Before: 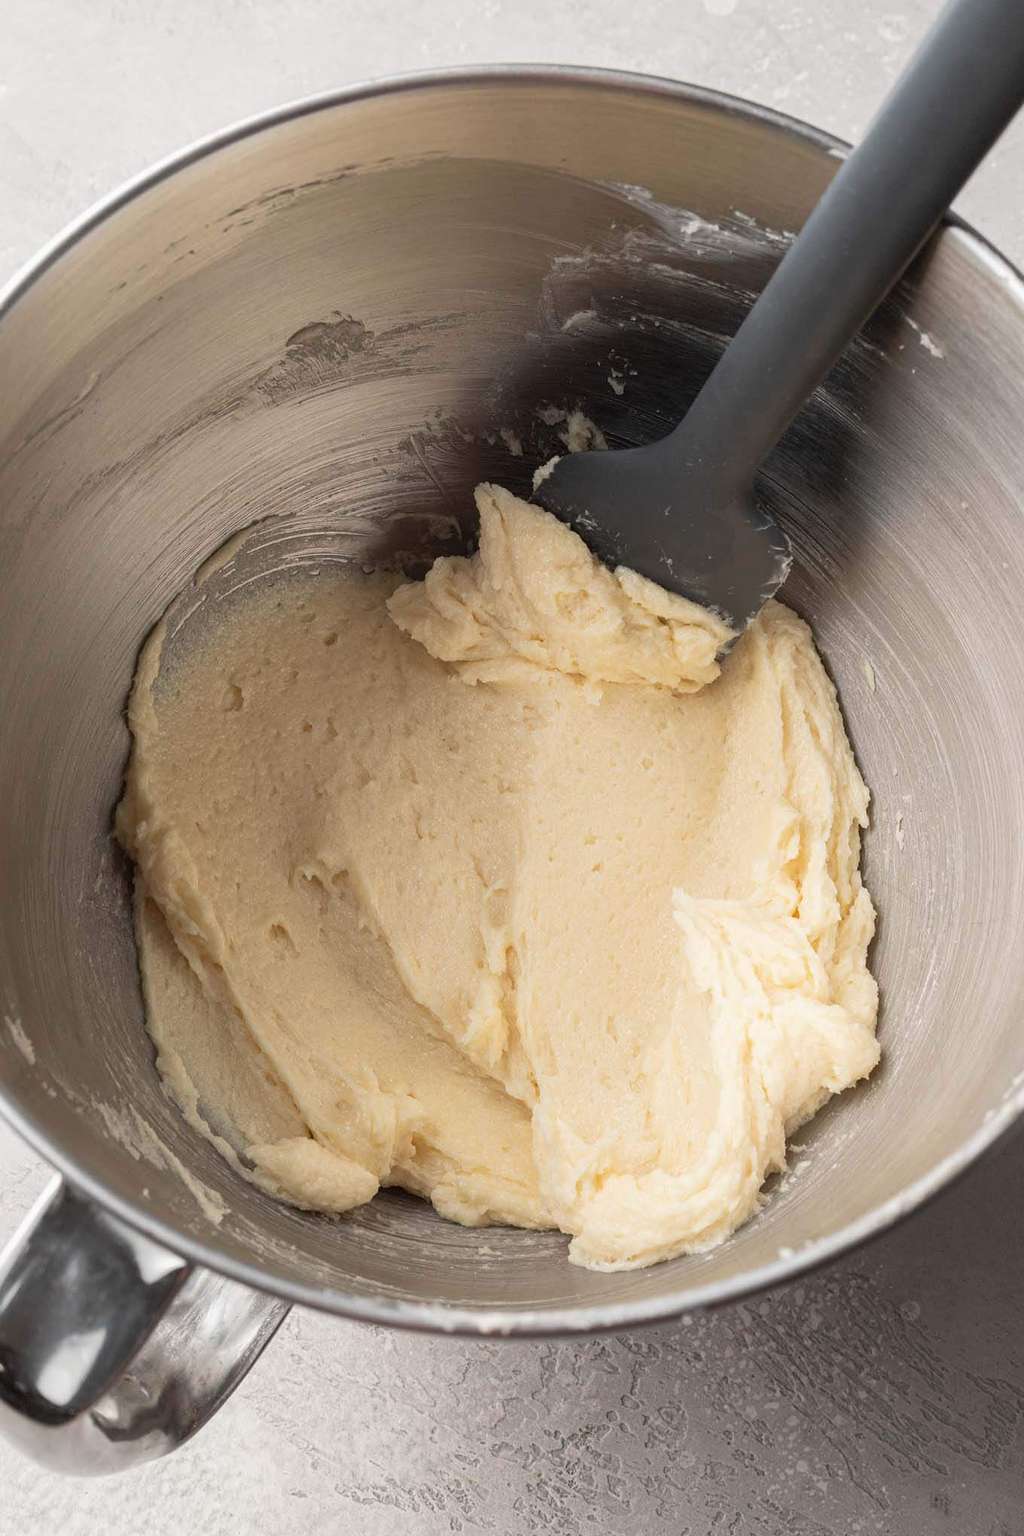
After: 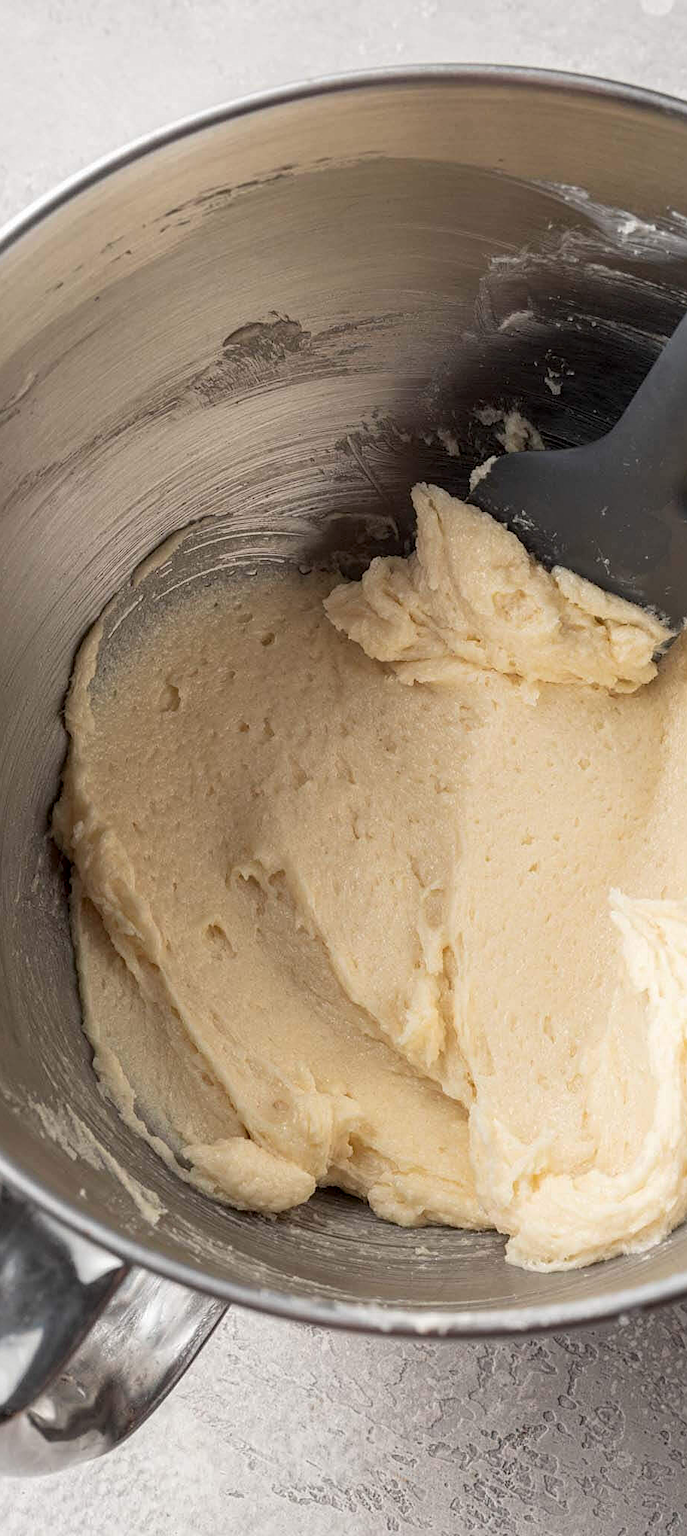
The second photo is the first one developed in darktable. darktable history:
crop and rotate: left 6.178%, right 26.618%
sharpen: amount 0.209
exposure: exposure -0.054 EV, compensate highlight preservation false
local contrast: on, module defaults
